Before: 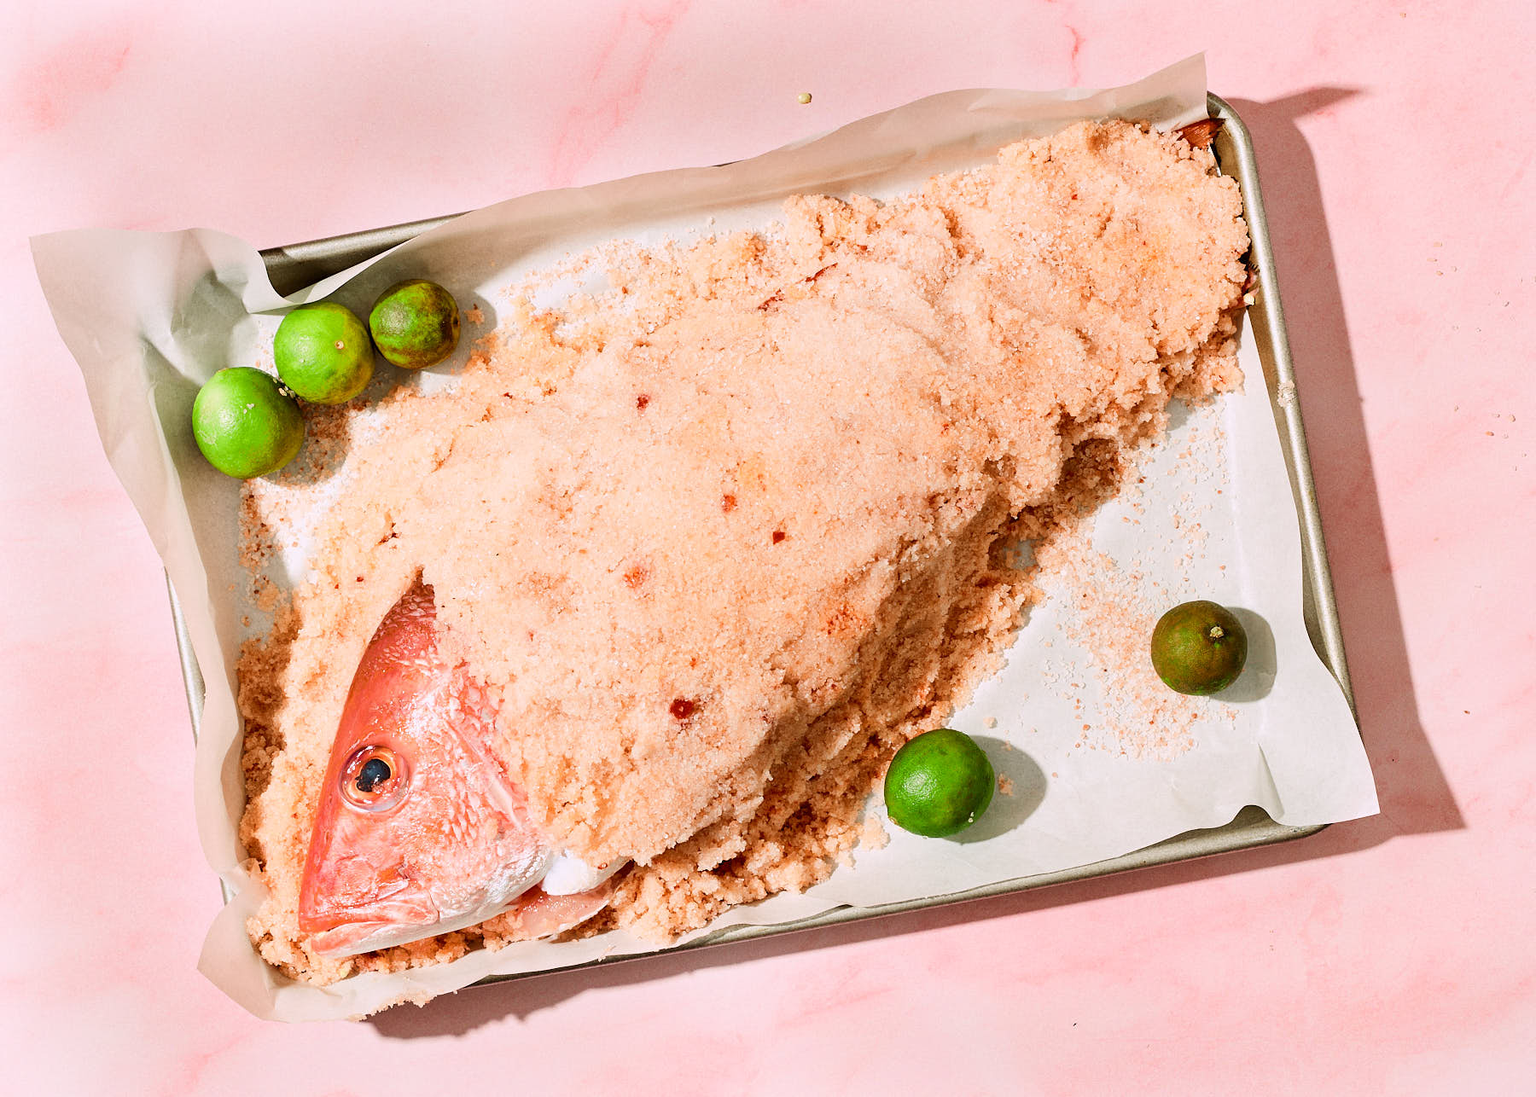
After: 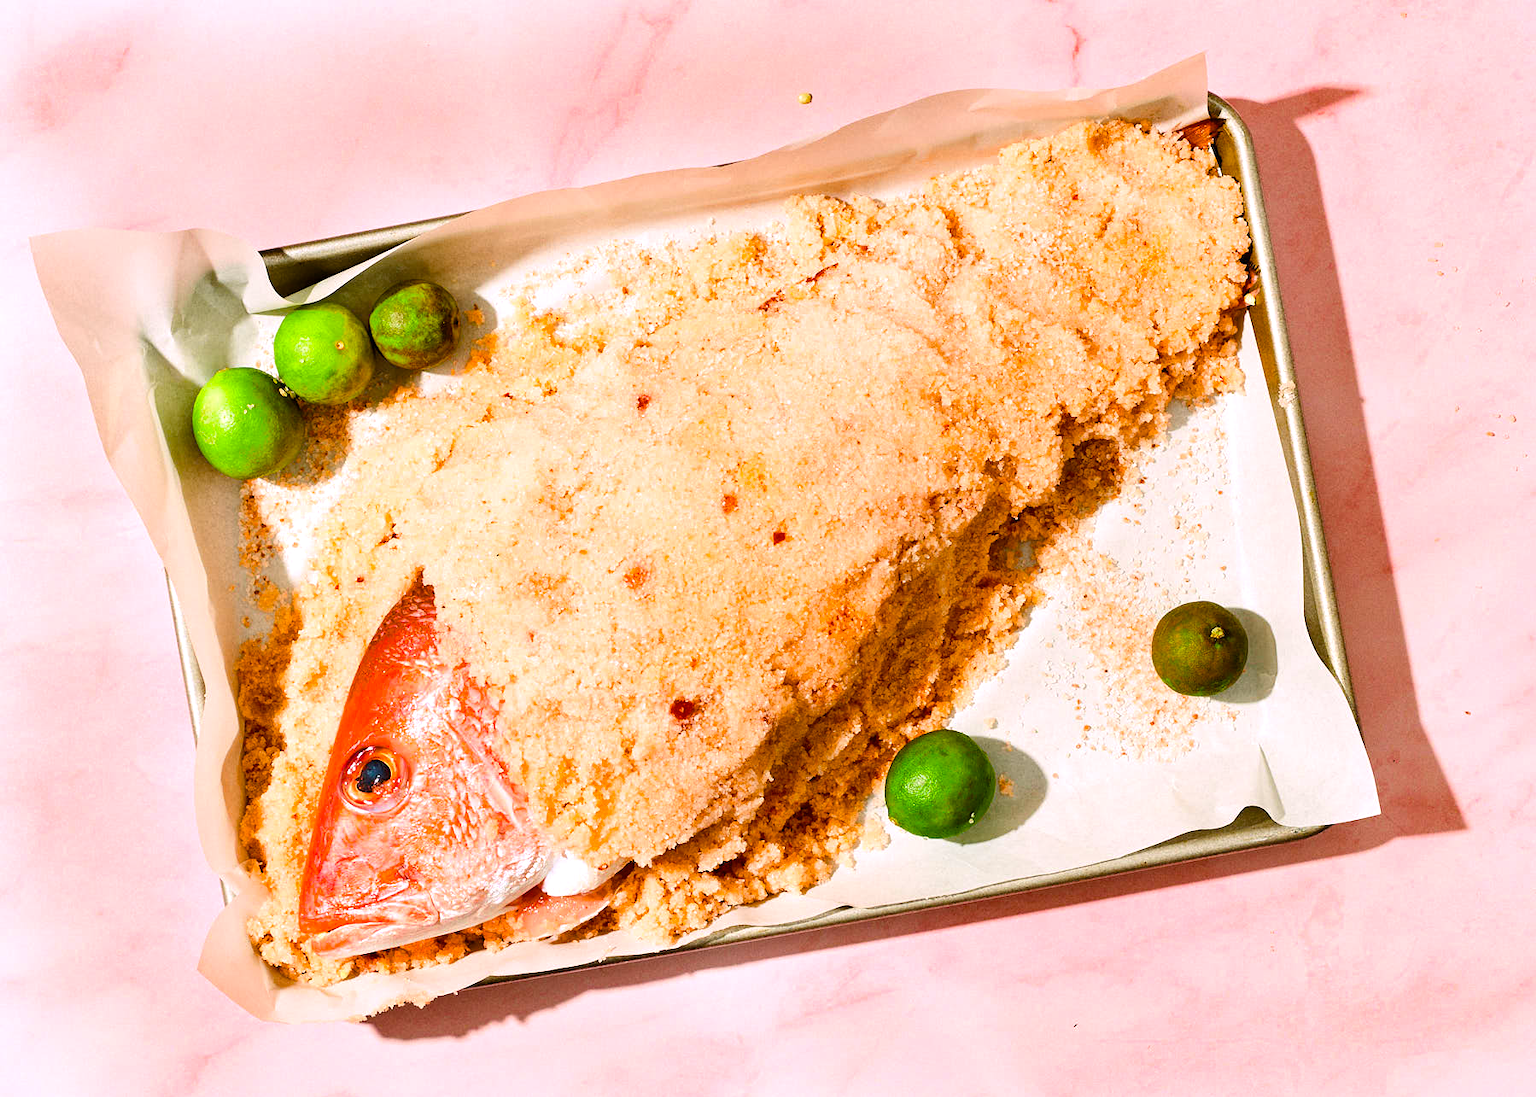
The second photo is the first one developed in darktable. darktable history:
color balance rgb: linear chroma grading › global chroma 50%, perceptual saturation grading › global saturation 2.34%, global vibrance 6.64%, contrast 12.71%, saturation formula JzAzBz (2021)
